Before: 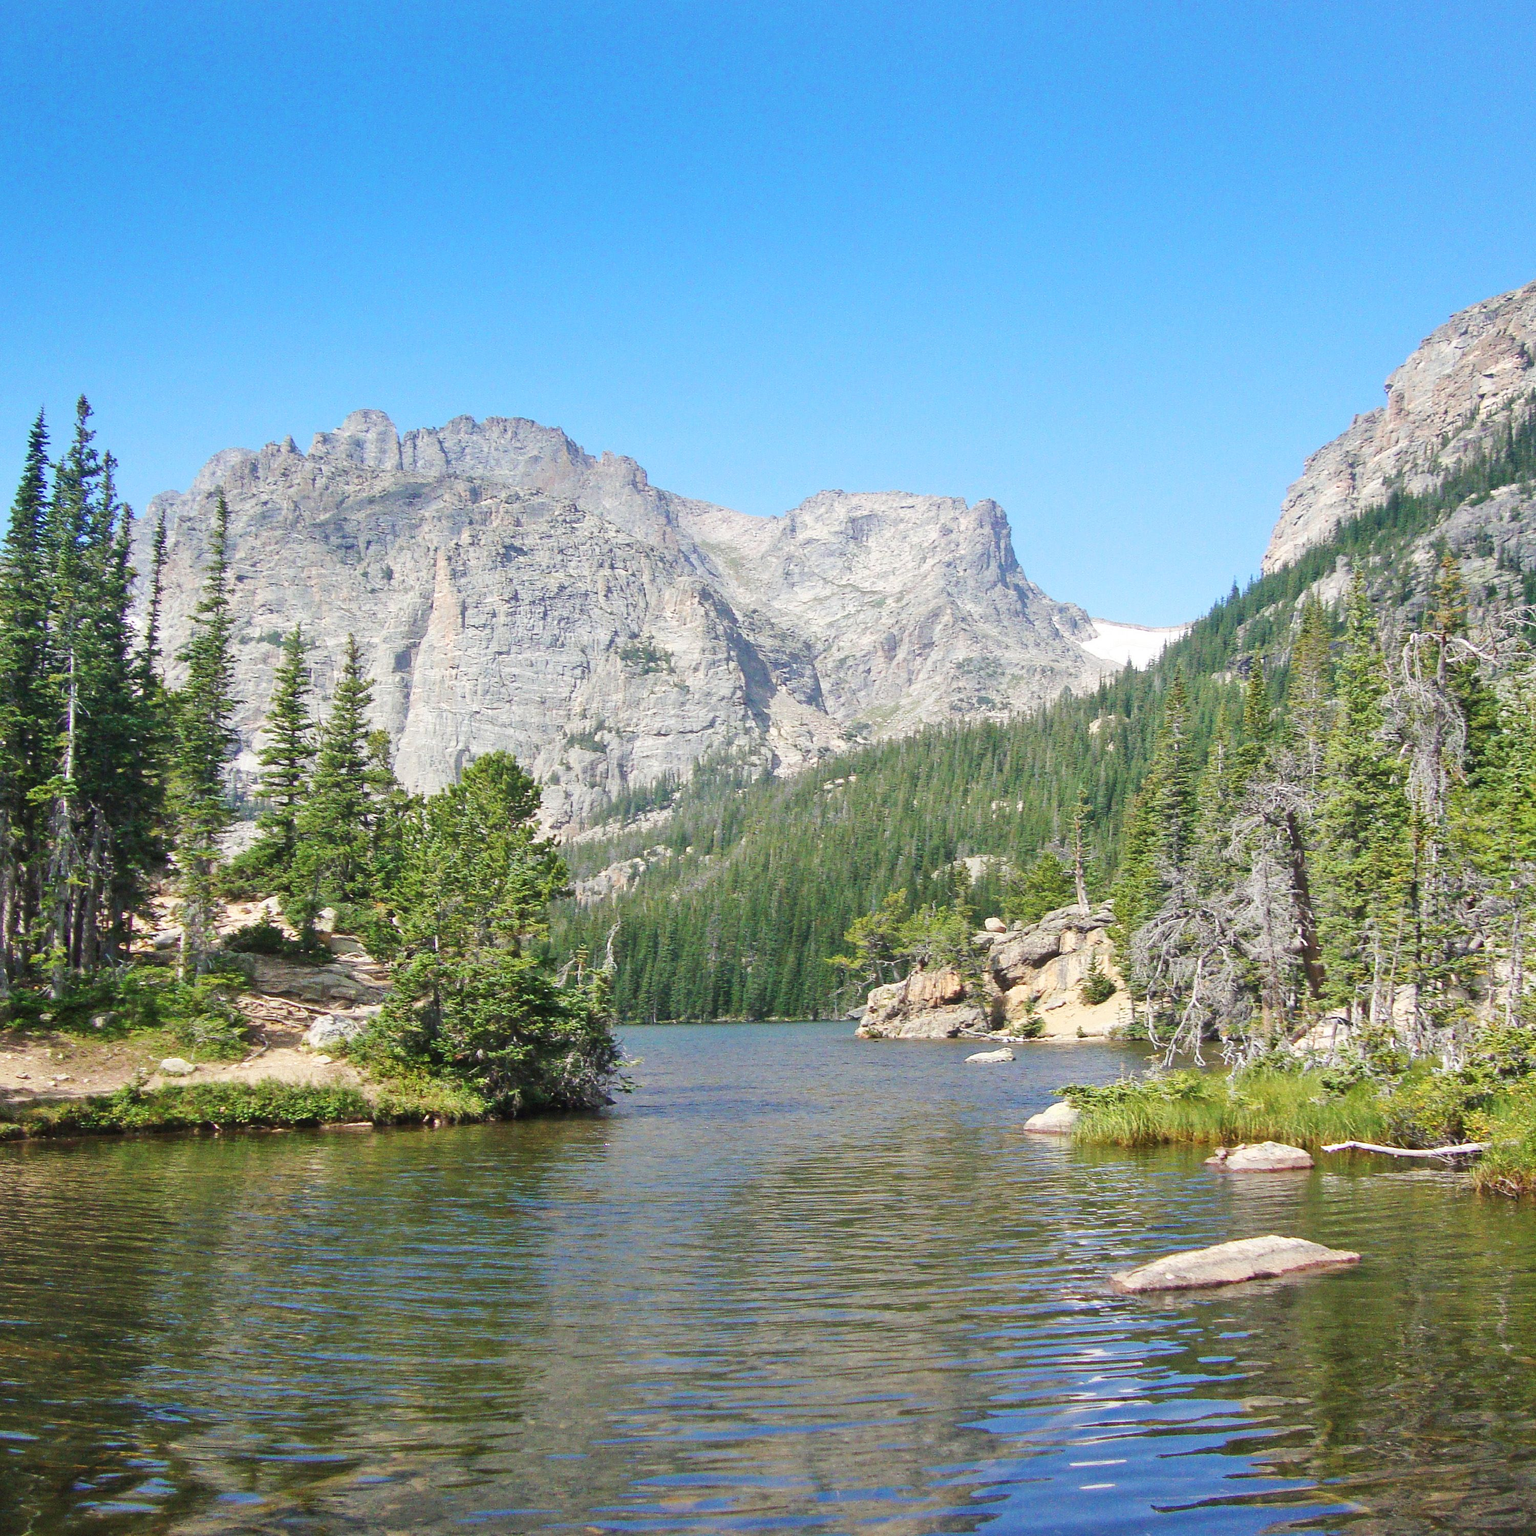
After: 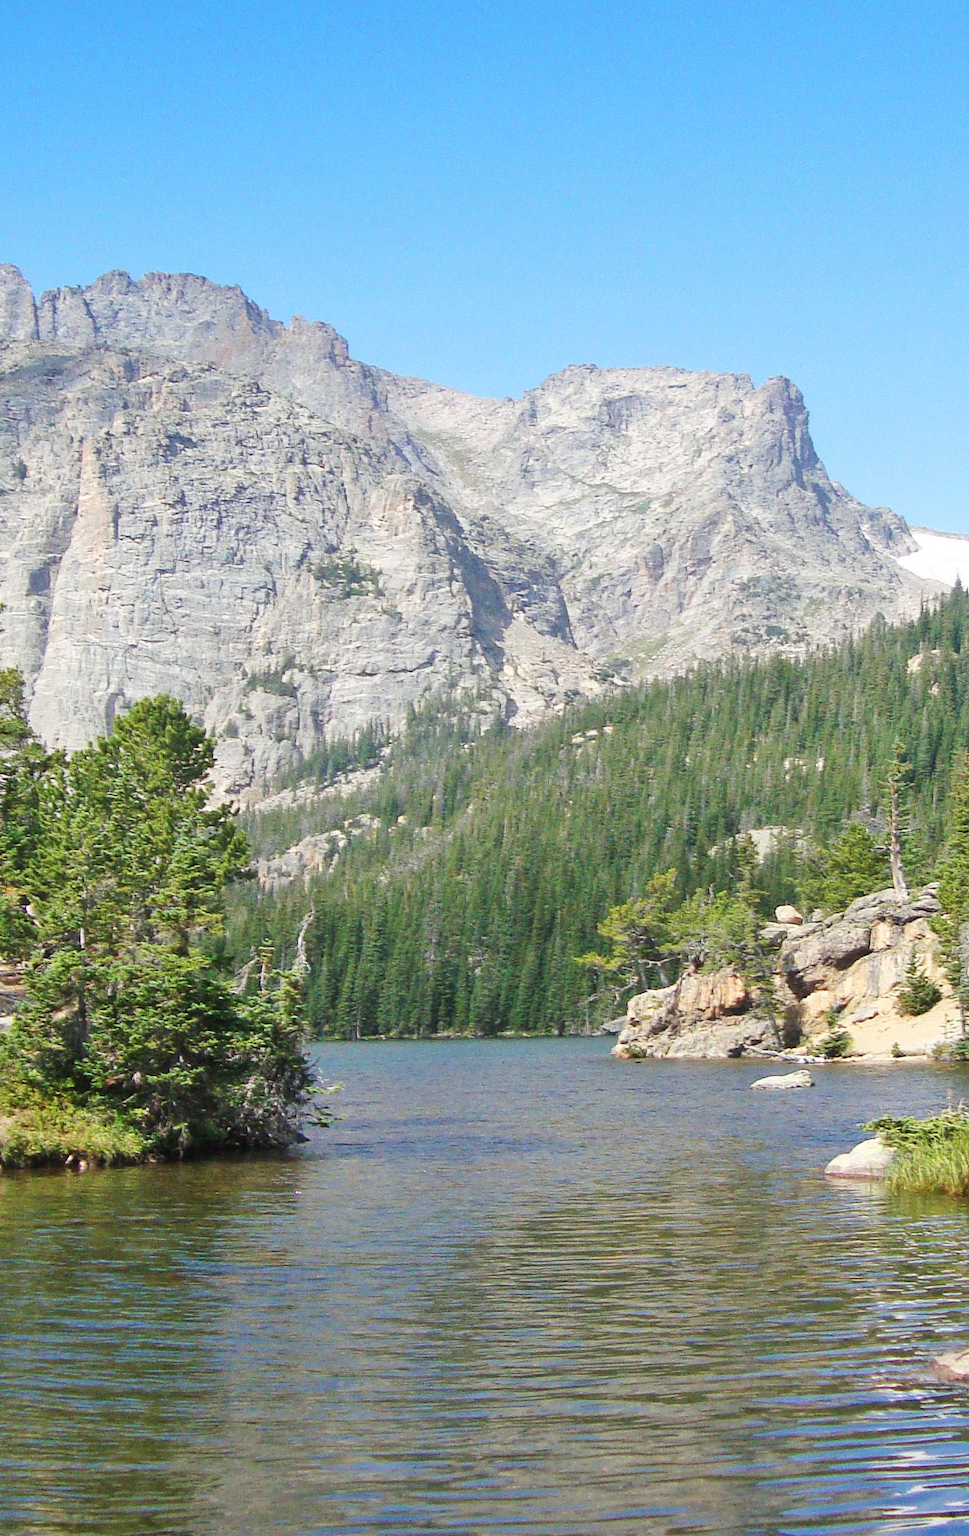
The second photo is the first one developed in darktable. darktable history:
crop and rotate: angle 0.01°, left 24.201%, top 13.13%, right 25.872%, bottom 7.779%
